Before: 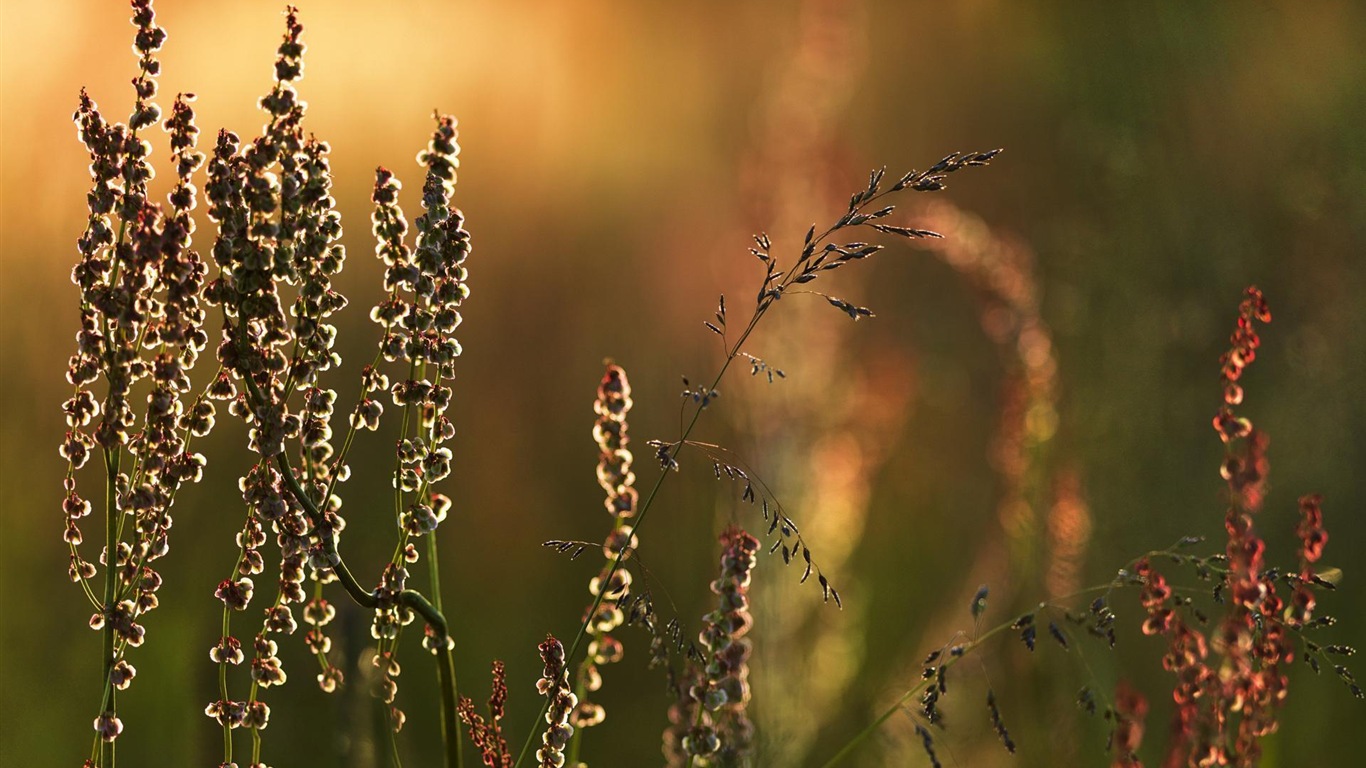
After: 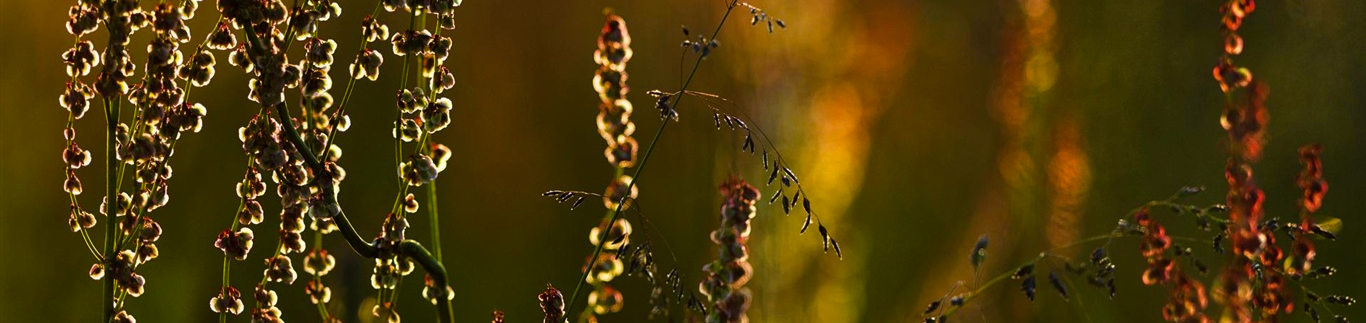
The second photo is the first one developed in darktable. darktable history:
crop: top 45.613%, bottom 12.289%
color balance rgb: power › luminance -14.871%, linear chroma grading › shadows 10.304%, linear chroma grading › highlights 10.15%, linear chroma grading › global chroma 15.167%, linear chroma grading › mid-tones 14.7%, perceptual saturation grading › global saturation 0.33%, global vibrance 20%
